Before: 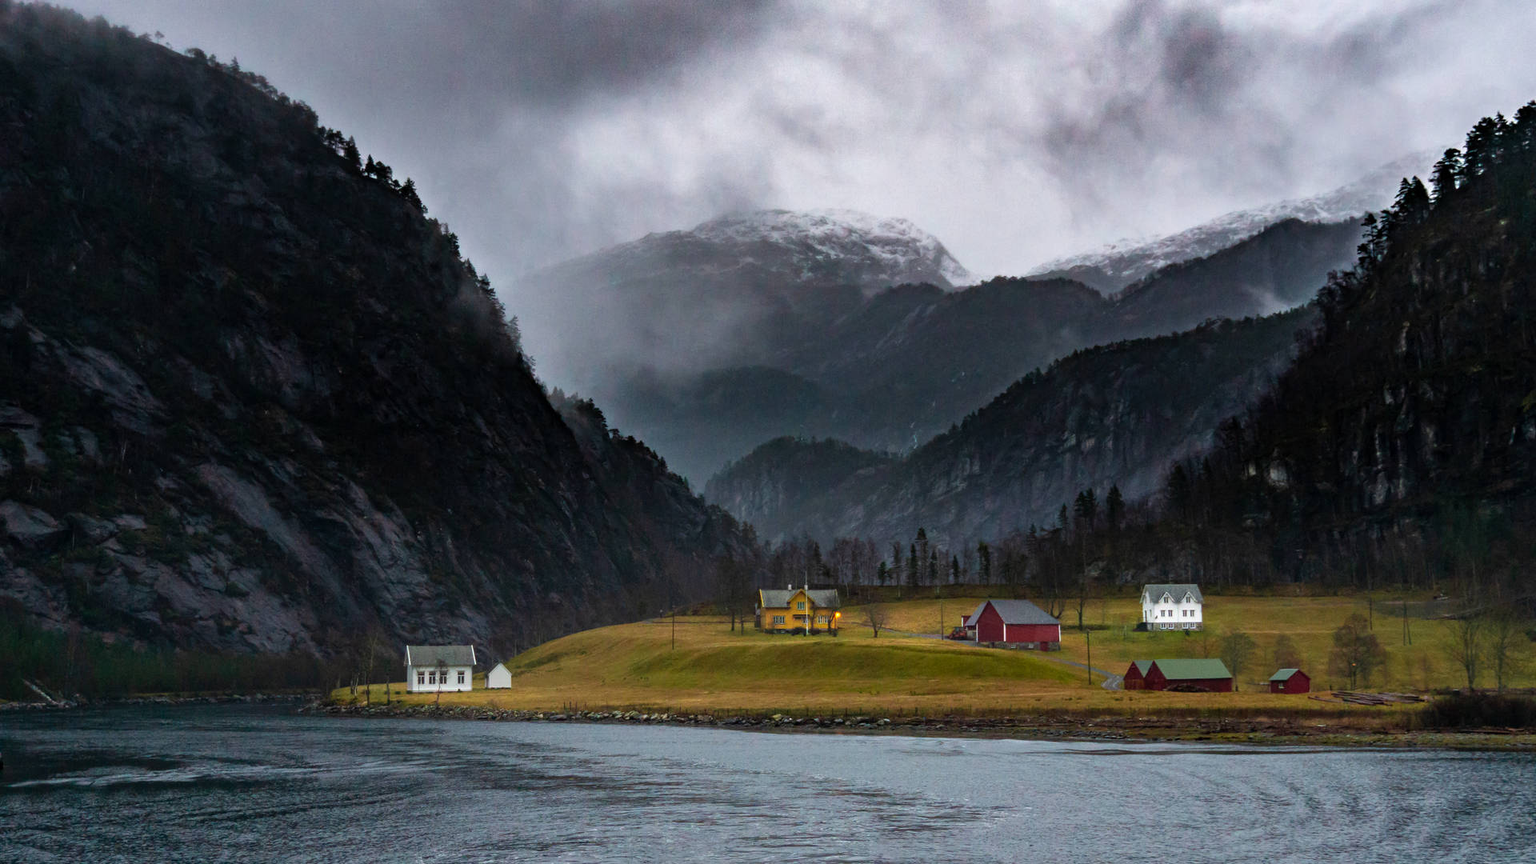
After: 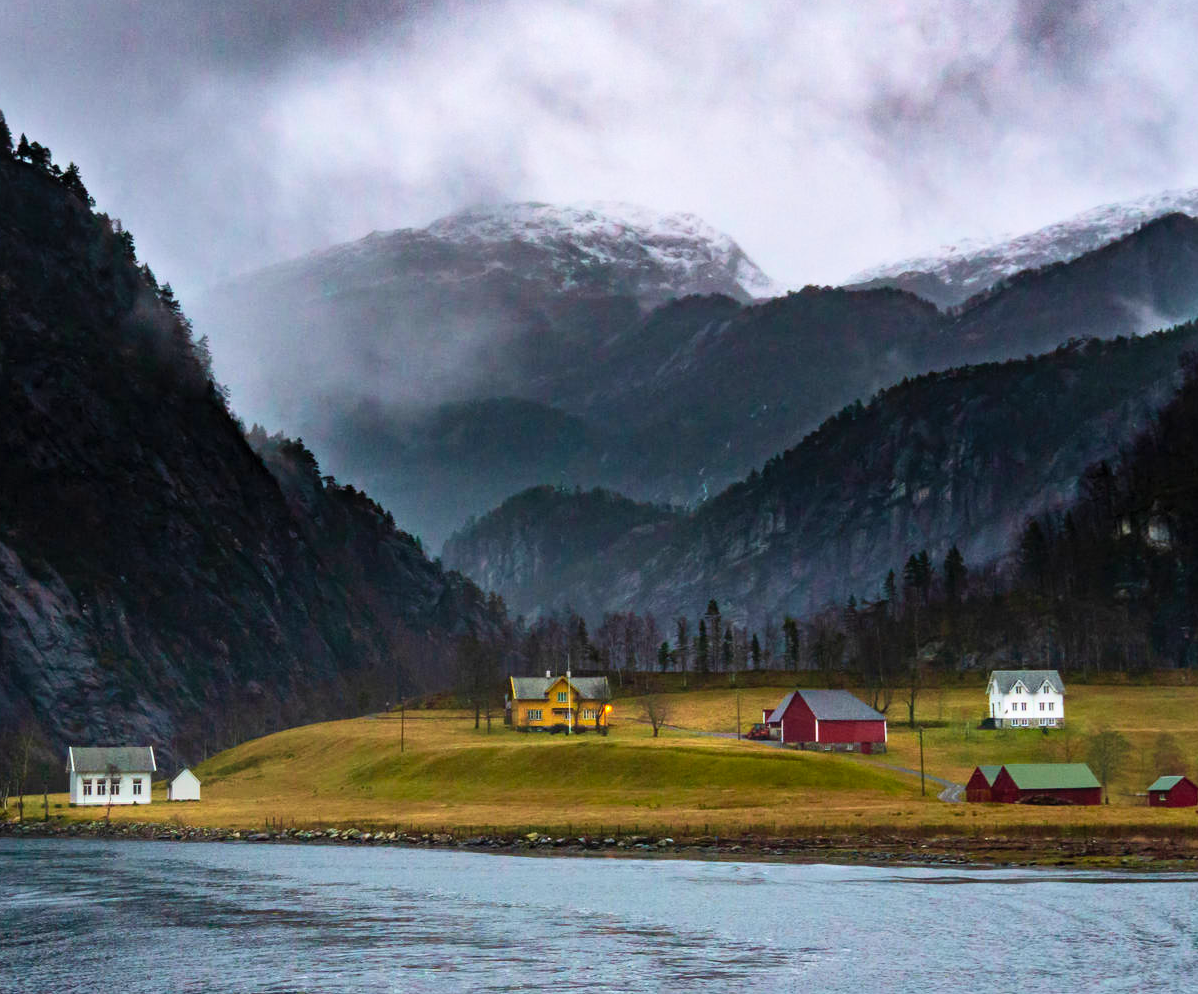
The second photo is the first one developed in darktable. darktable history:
crop and rotate: left 22.888%, top 5.631%, right 14.701%, bottom 2.321%
velvia: on, module defaults
contrast brightness saturation: contrast 0.205, brightness 0.156, saturation 0.23
